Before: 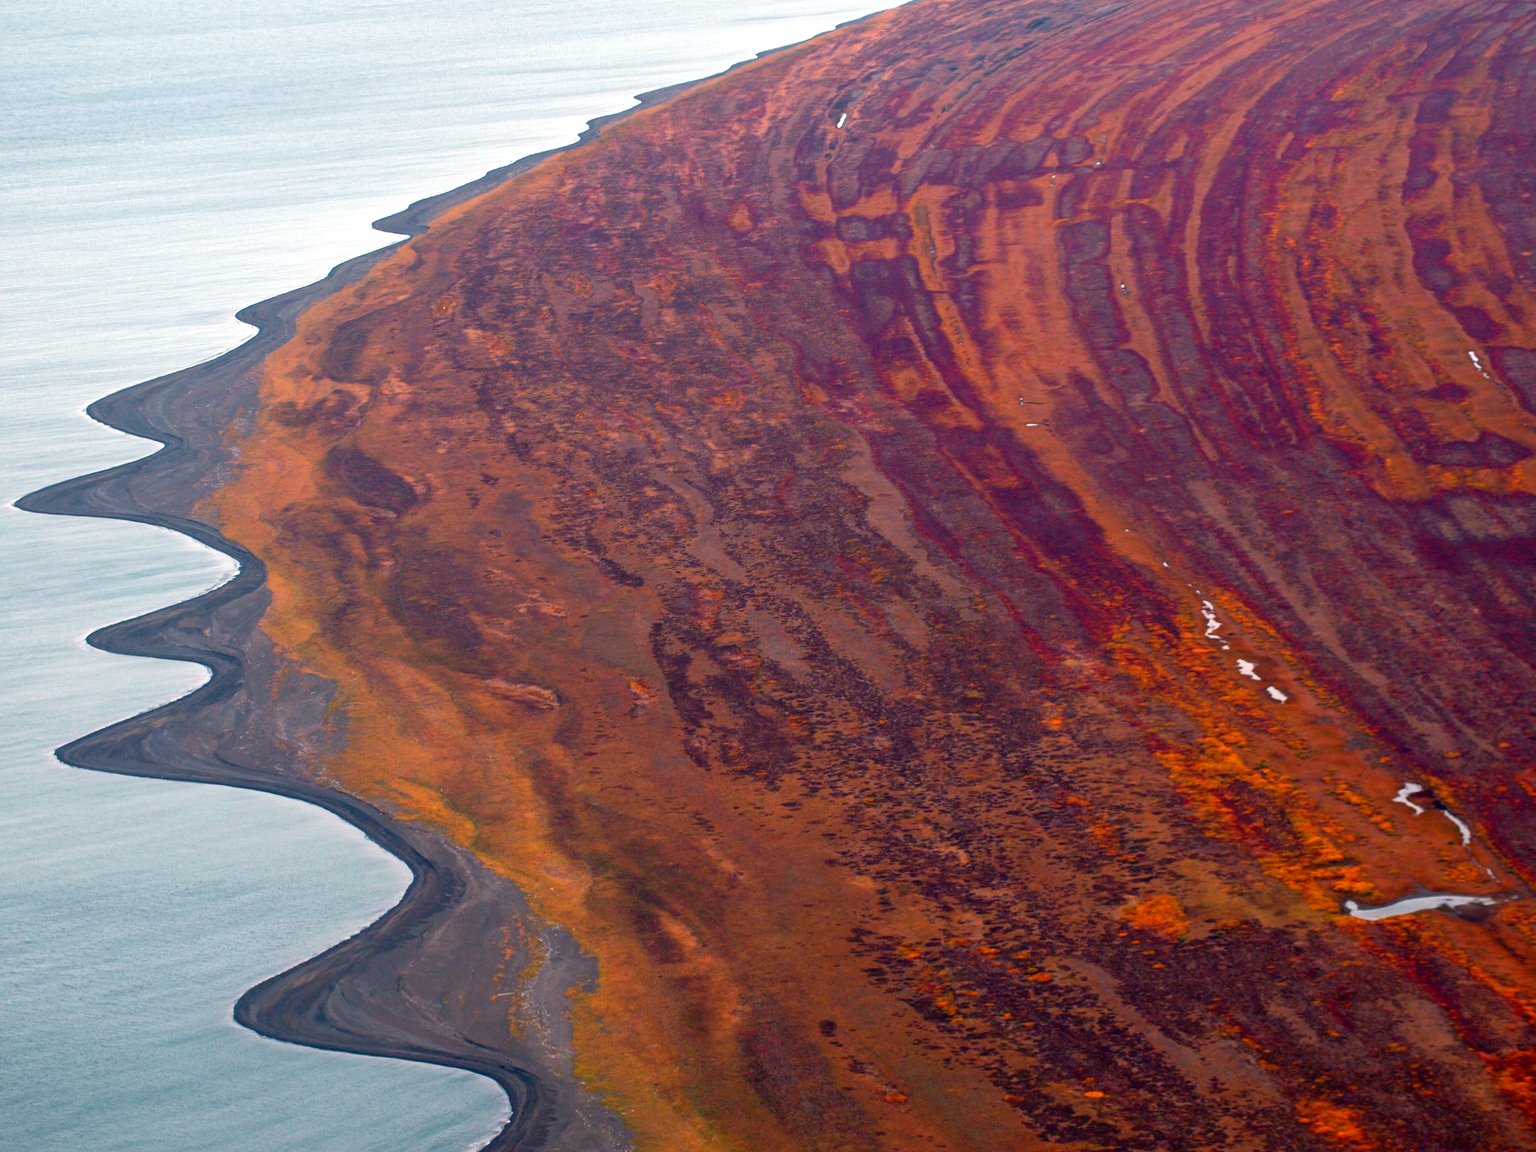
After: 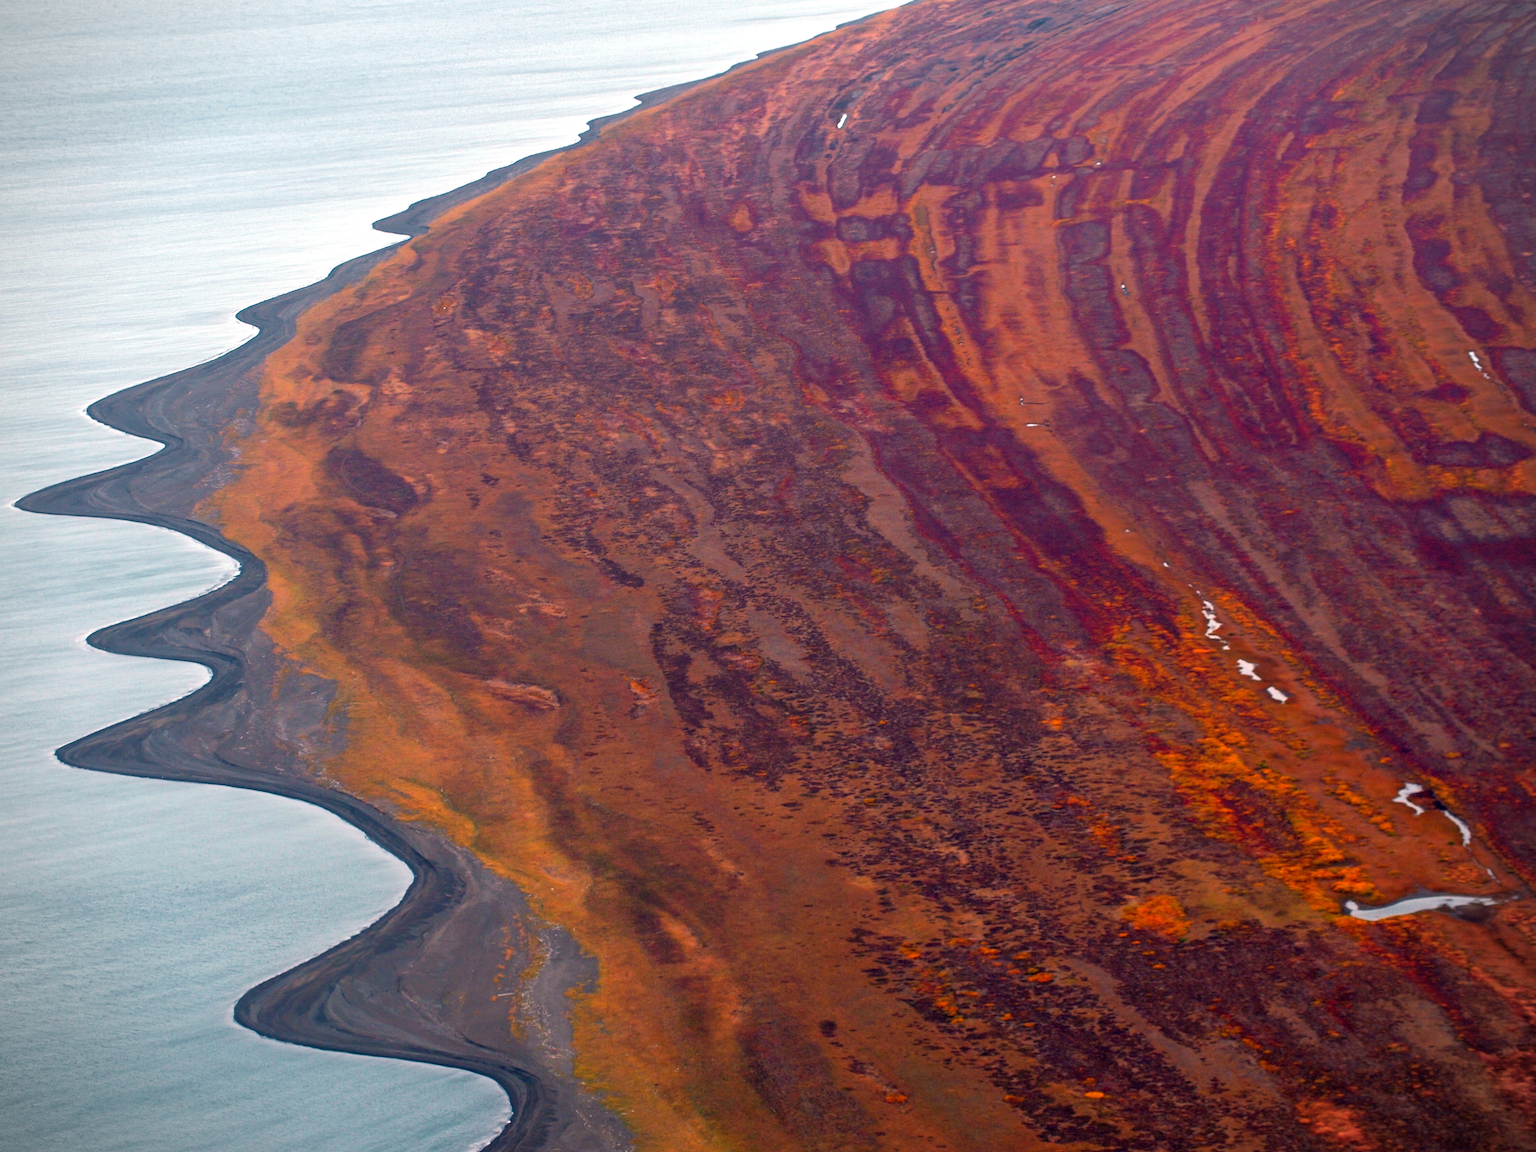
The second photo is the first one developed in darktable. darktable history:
vignetting: fall-off start 91.19%
